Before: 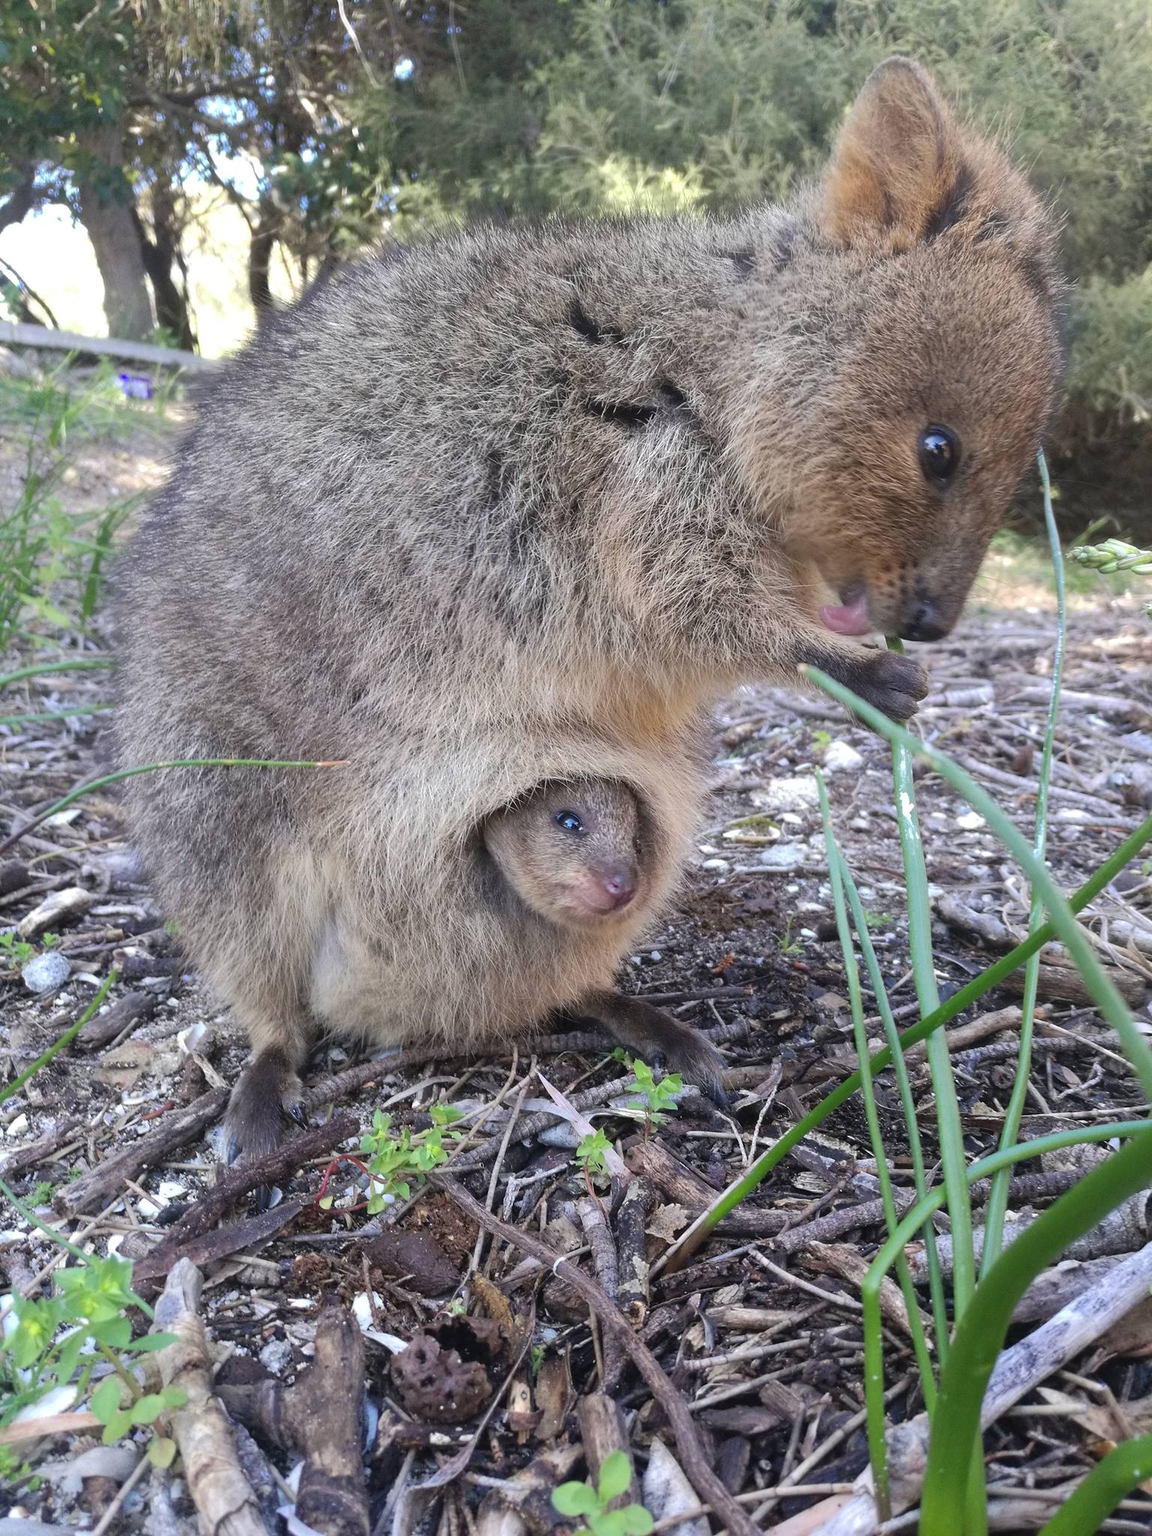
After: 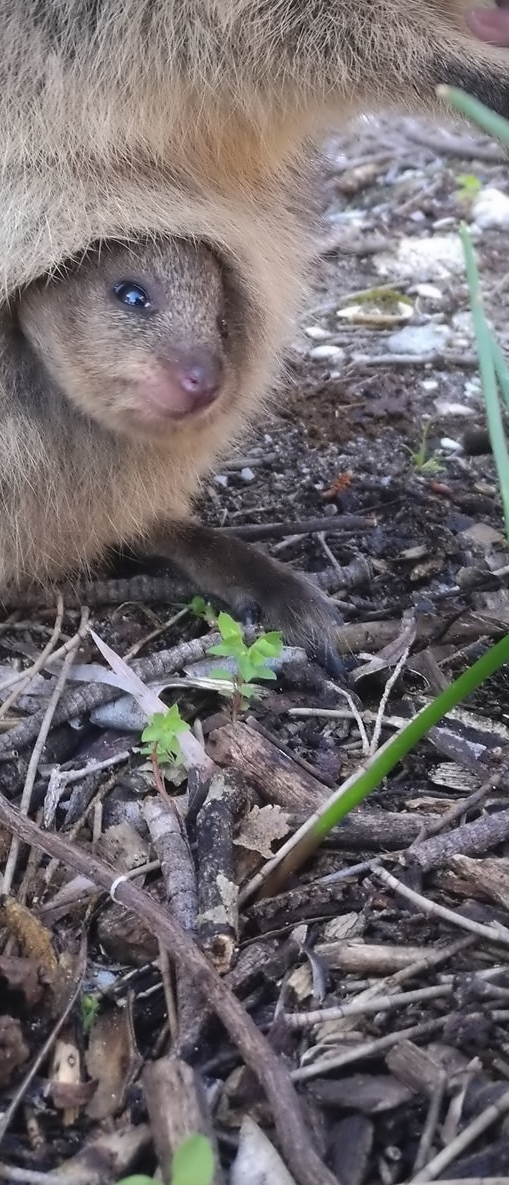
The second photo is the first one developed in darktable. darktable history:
crop: left 40.879%, top 39.107%, right 25.925%, bottom 3.013%
vignetting: fall-off radius 60.96%
contrast equalizer: y [[0.5 ×6], [0.5 ×6], [0.5 ×6], [0, 0.033, 0.067, 0.1, 0.133, 0.167], [0, 0.05, 0.1, 0.15, 0.2, 0.25]]
